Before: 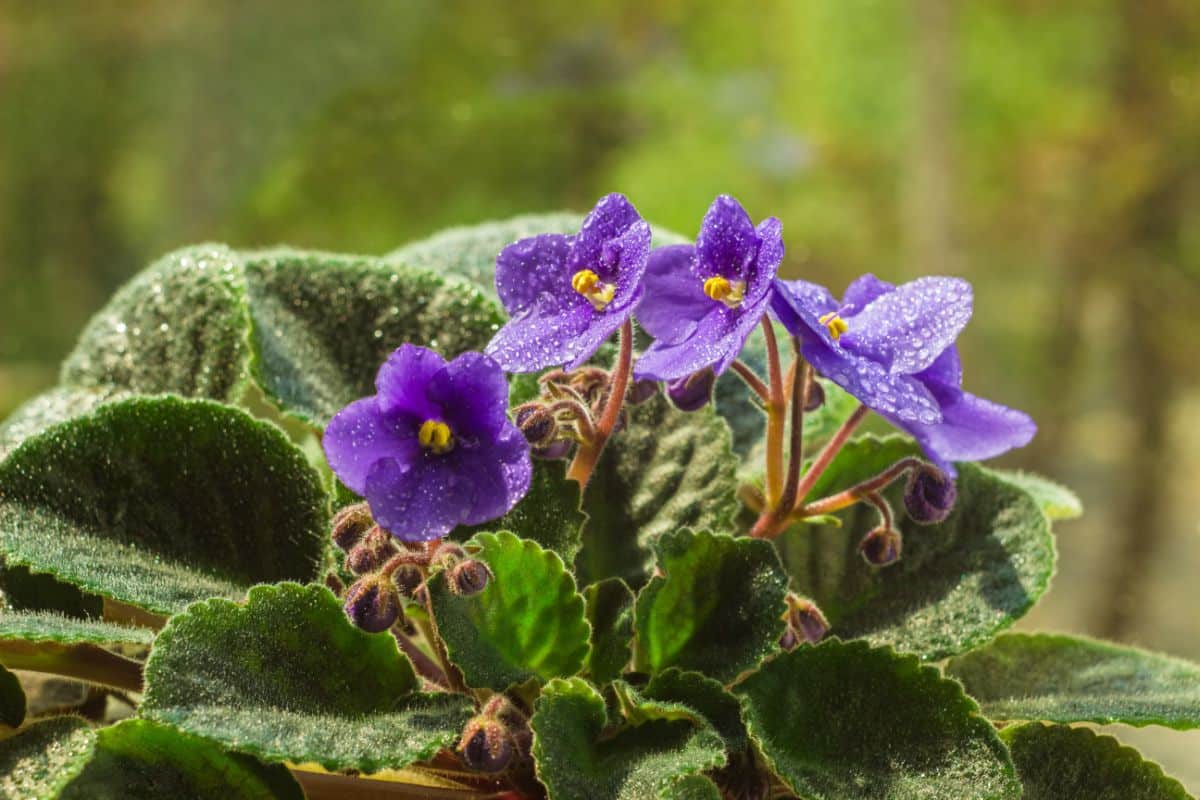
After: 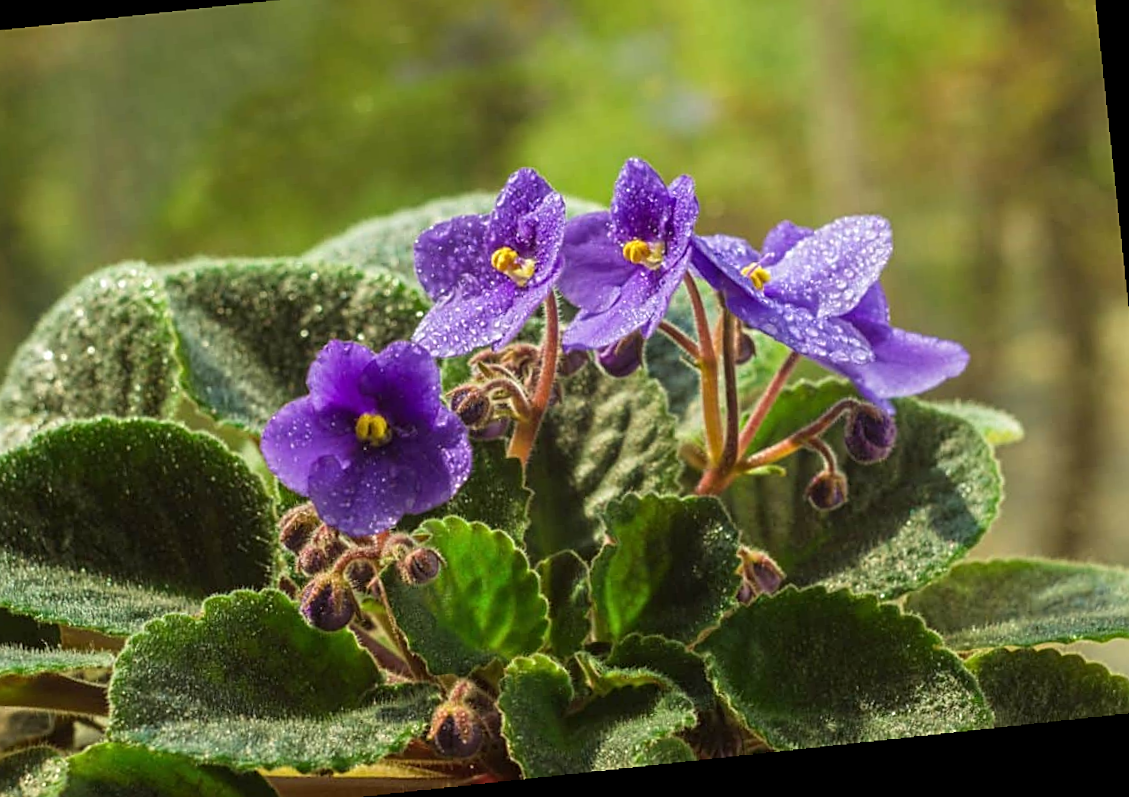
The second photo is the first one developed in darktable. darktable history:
sharpen: on, module defaults
crop and rotate: angle 1.96°, left 5.673%, top 5.673%
bloom: size 9%, threshold 100%, strength 7%
rotate and perspective: rotation -4.25°, automatic cropping off
